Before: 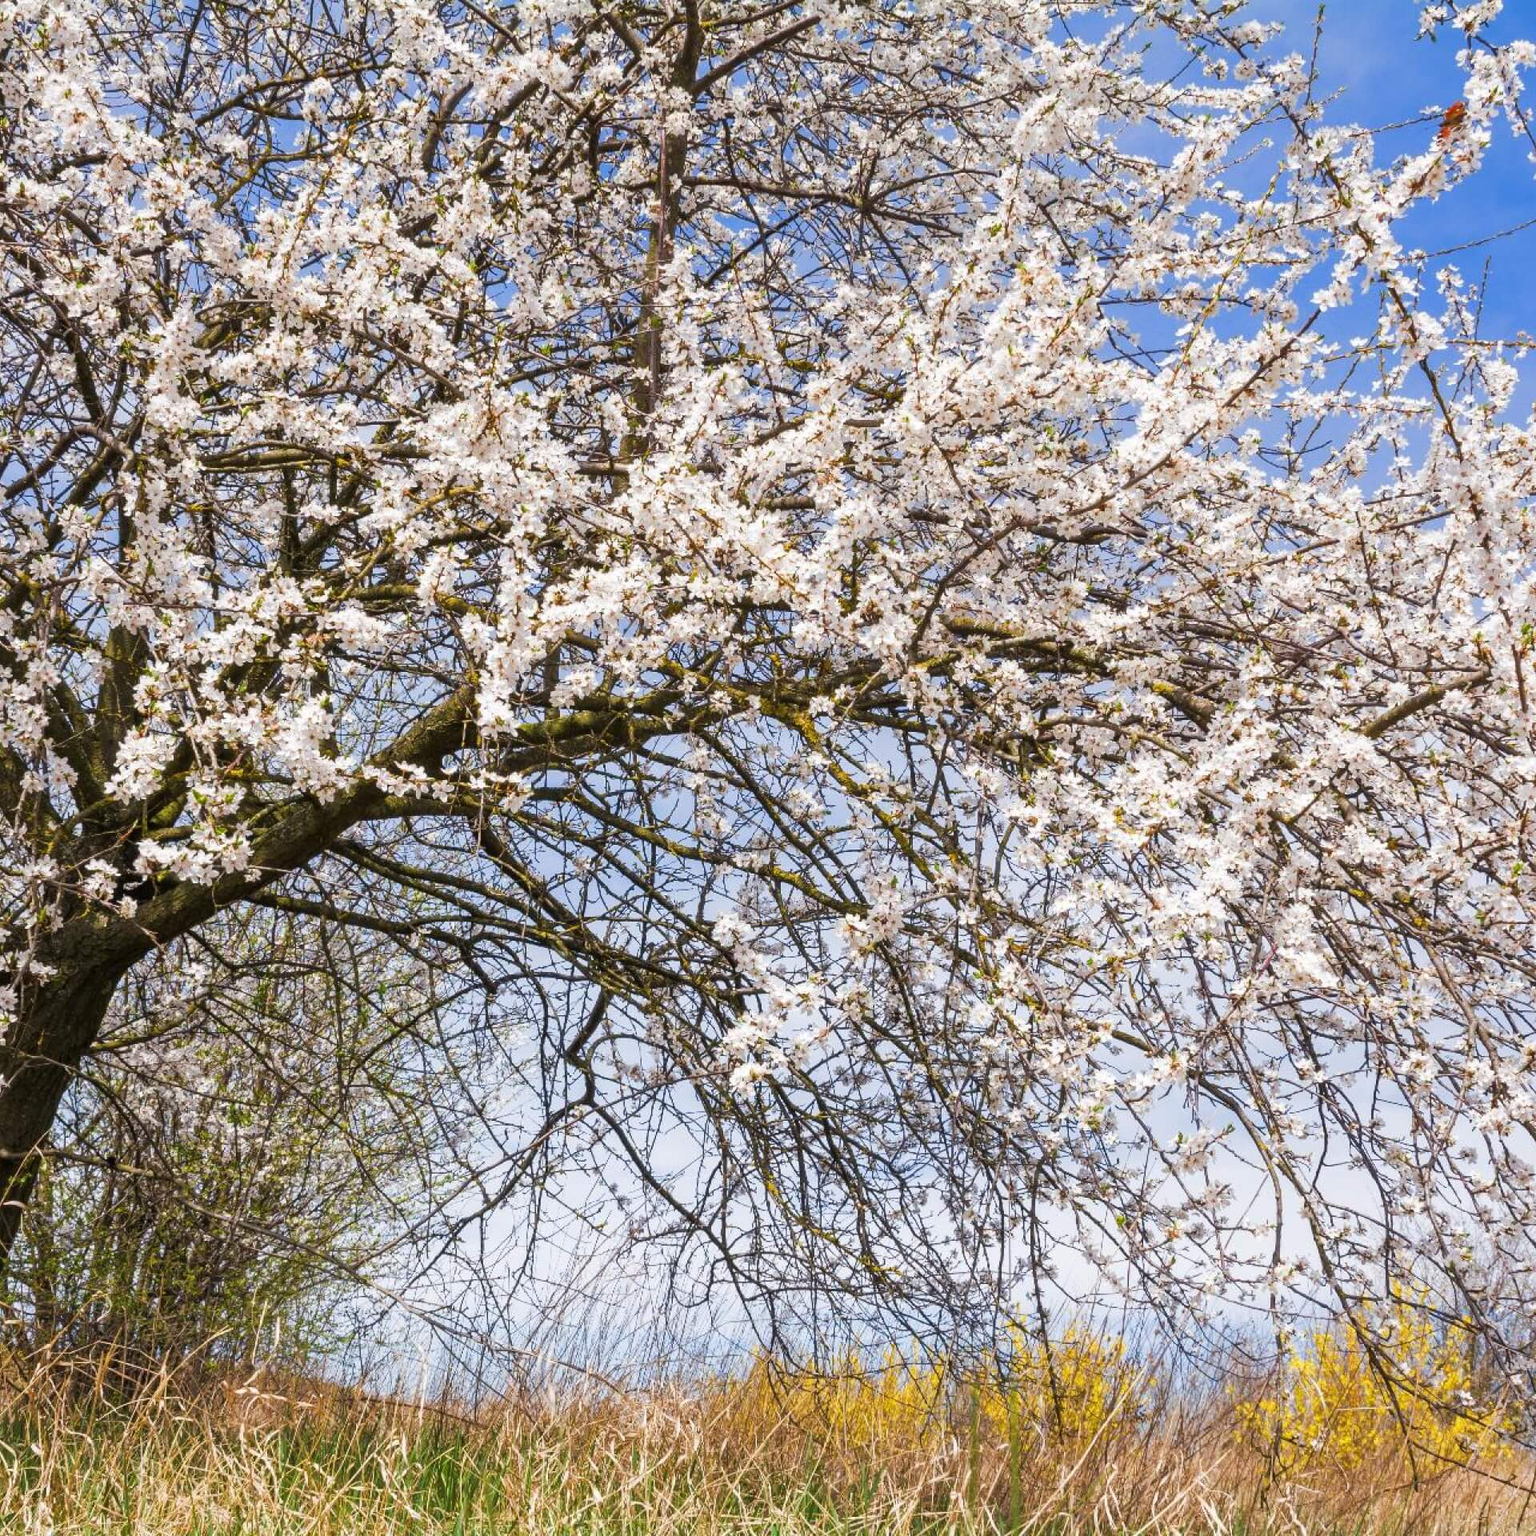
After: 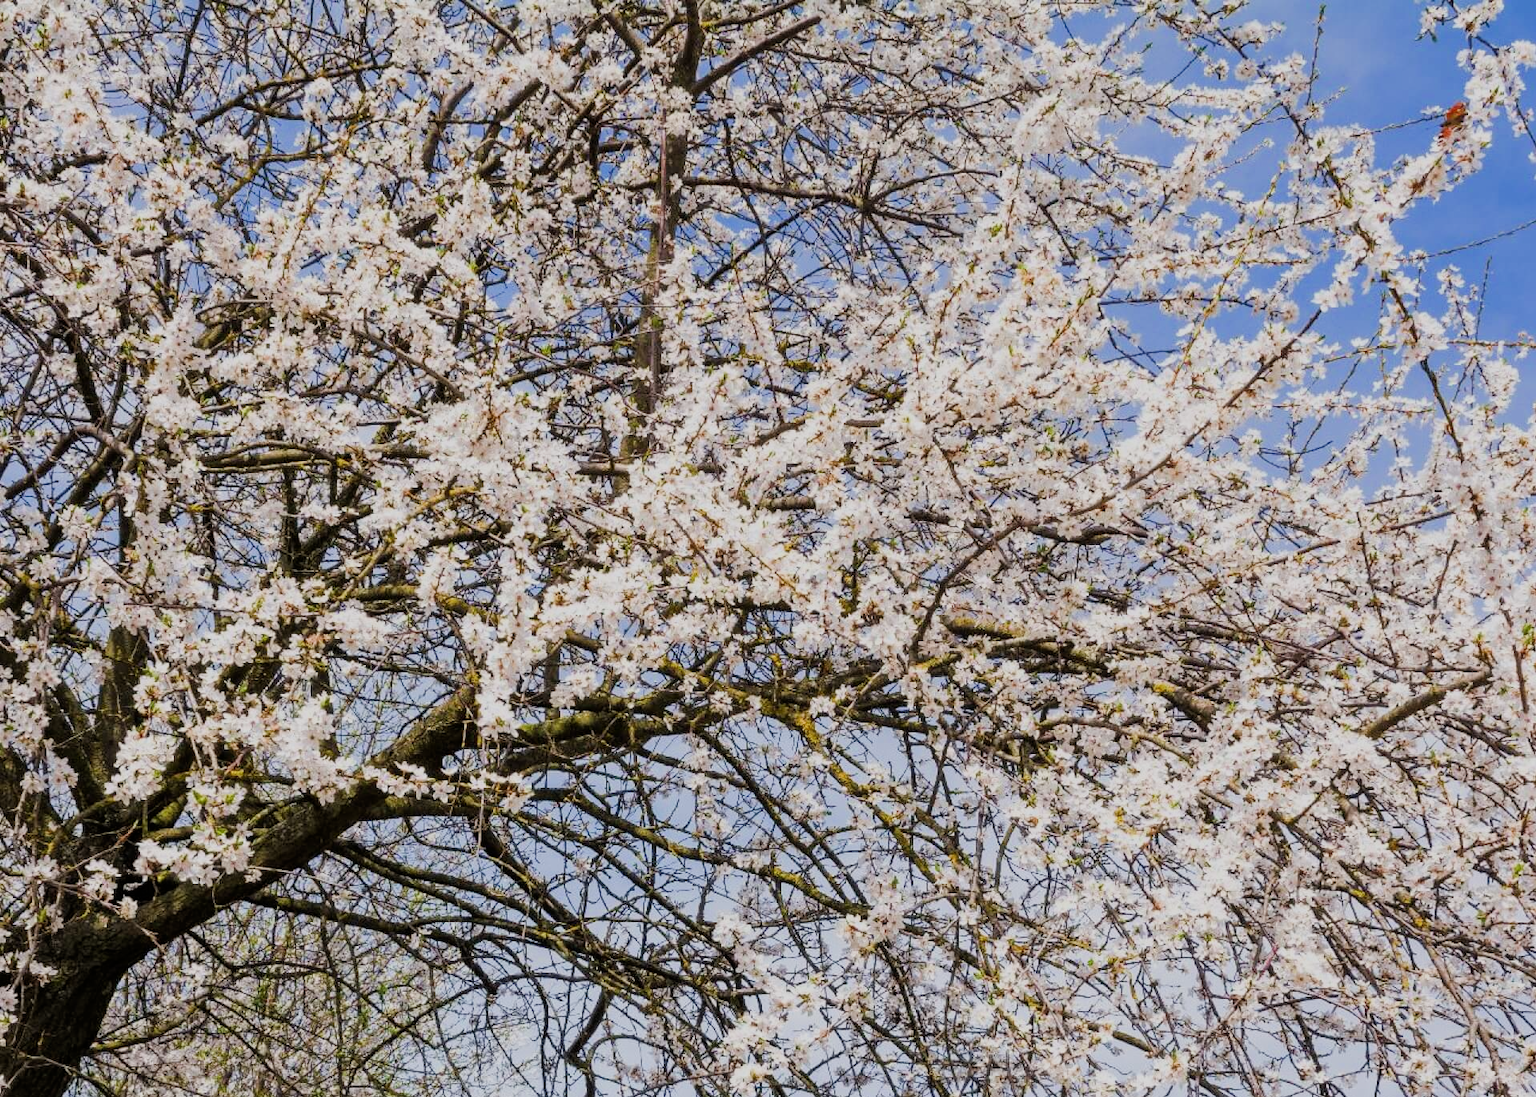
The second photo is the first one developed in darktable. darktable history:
filmic rgb: black relative exposure -7.65 EV, white relative exposure 4.56 EV, hardness 3.61, contrast 1.05
crop: bottom 28.576%
